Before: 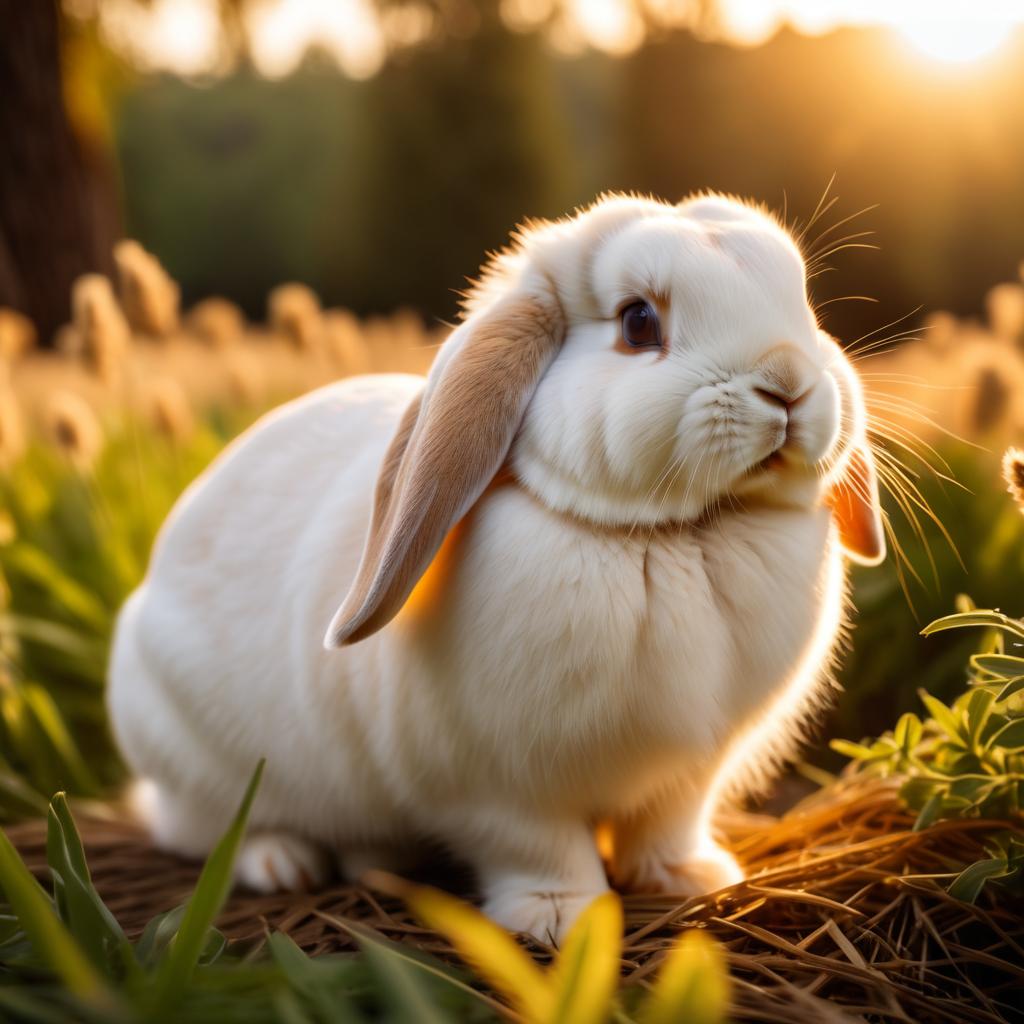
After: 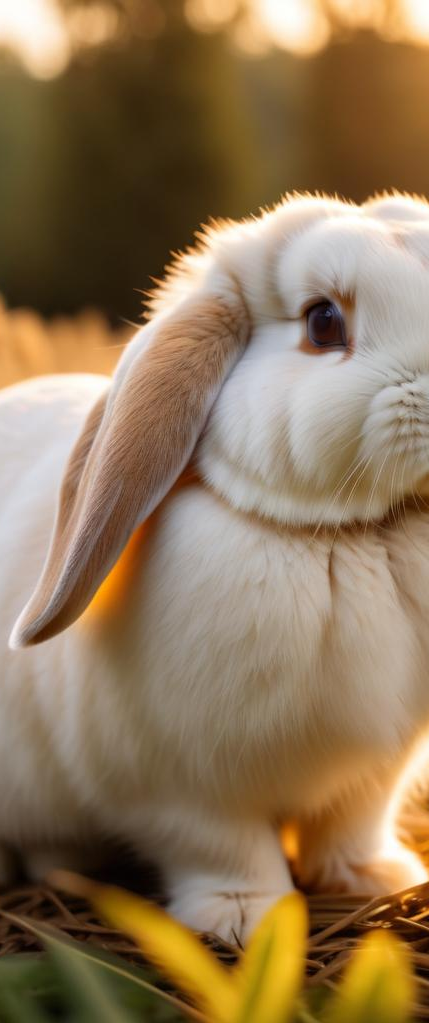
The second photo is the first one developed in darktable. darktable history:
crop: left 30.775%, right 27.264%
